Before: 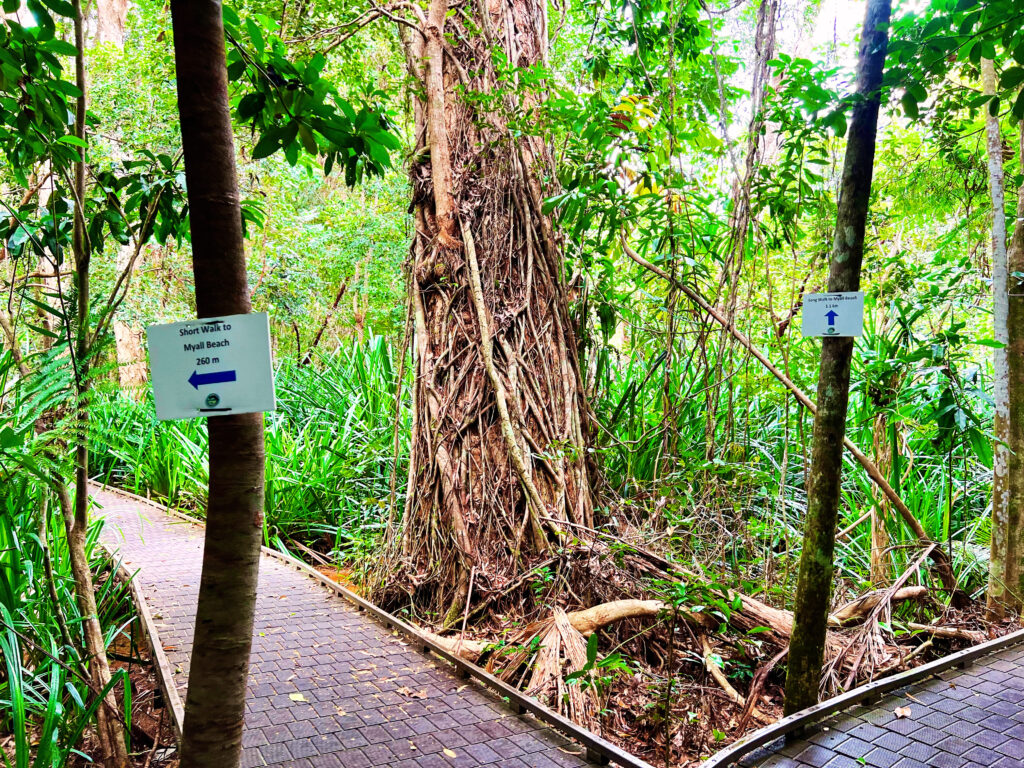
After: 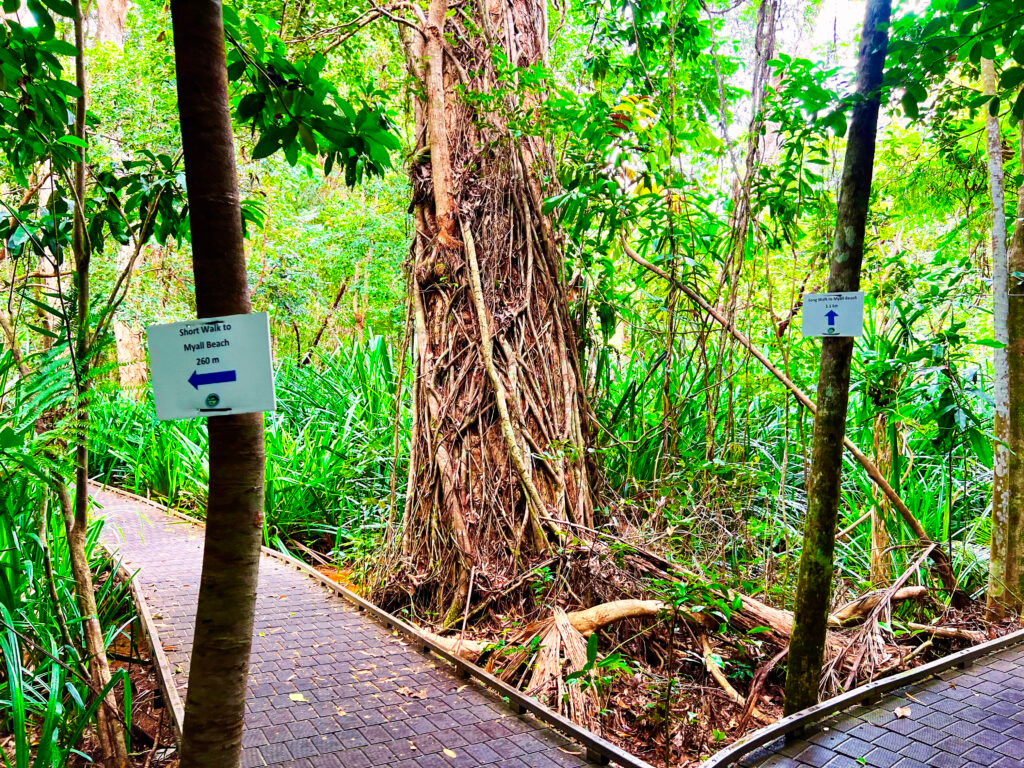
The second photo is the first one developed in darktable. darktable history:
color zones: curves: ch0 [(0, 0.613) (0.01, 0.613) (0.245, 0.448) (0.498, 0.529) (0.642, 0.665) (0.879, 0.777) (0.99, 0.613)]; ch1 [(0, 0.272) (0.219, 0.127) (0.724, 0.346)], mix -135.78%
